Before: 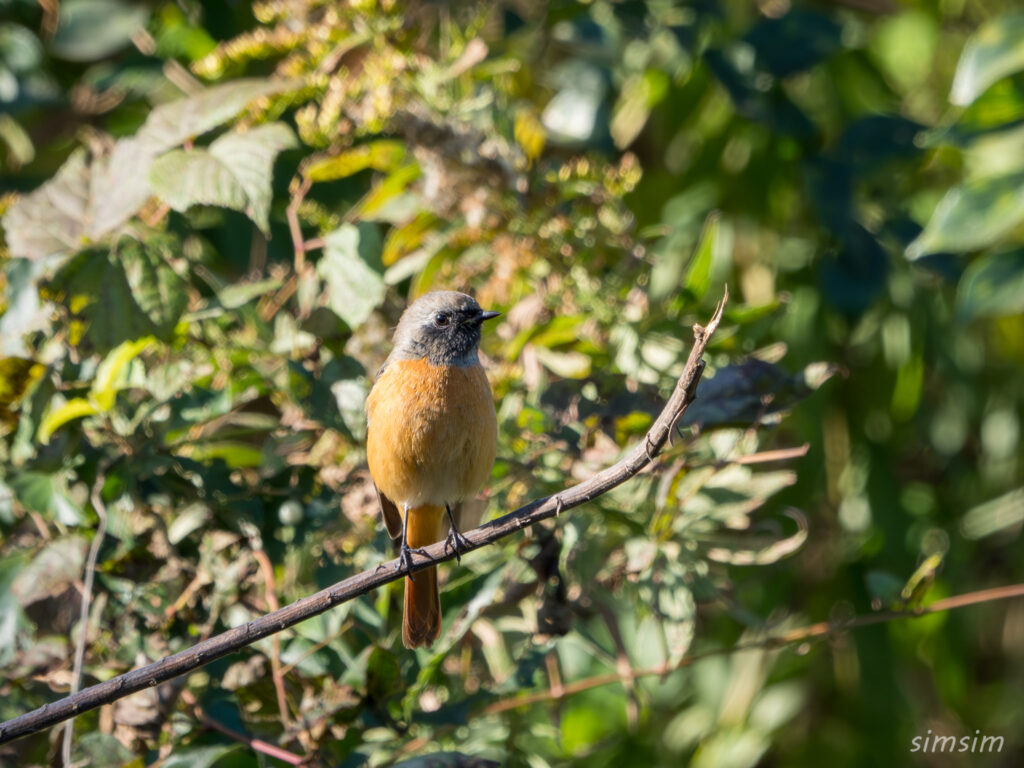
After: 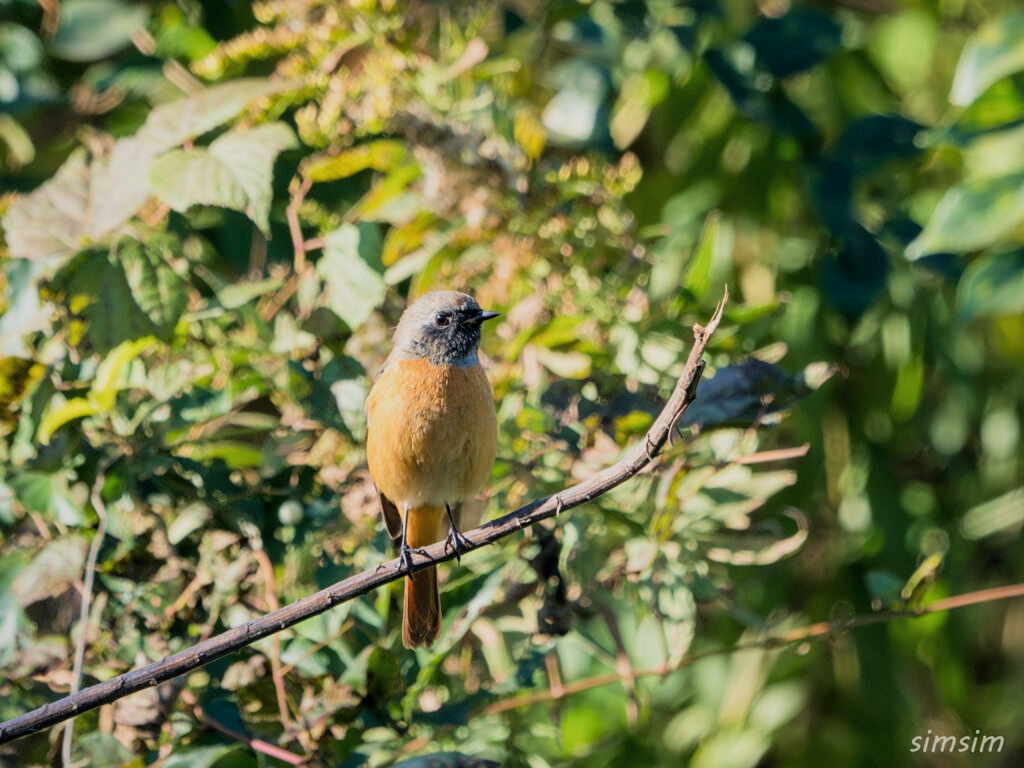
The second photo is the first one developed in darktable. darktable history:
color balance: mode lift, gamma, gain (sRGB), lift [1, 1, 1.022, 1.026]
velvia: on, module defaults
sharpen: amount 0.2
exposure: exposure 0.367 EV, compensate highlight preservation false
filmic rgb: black relative exposure -7.65 EV, white relative exposure 4.56 EV, hardness 3.61
